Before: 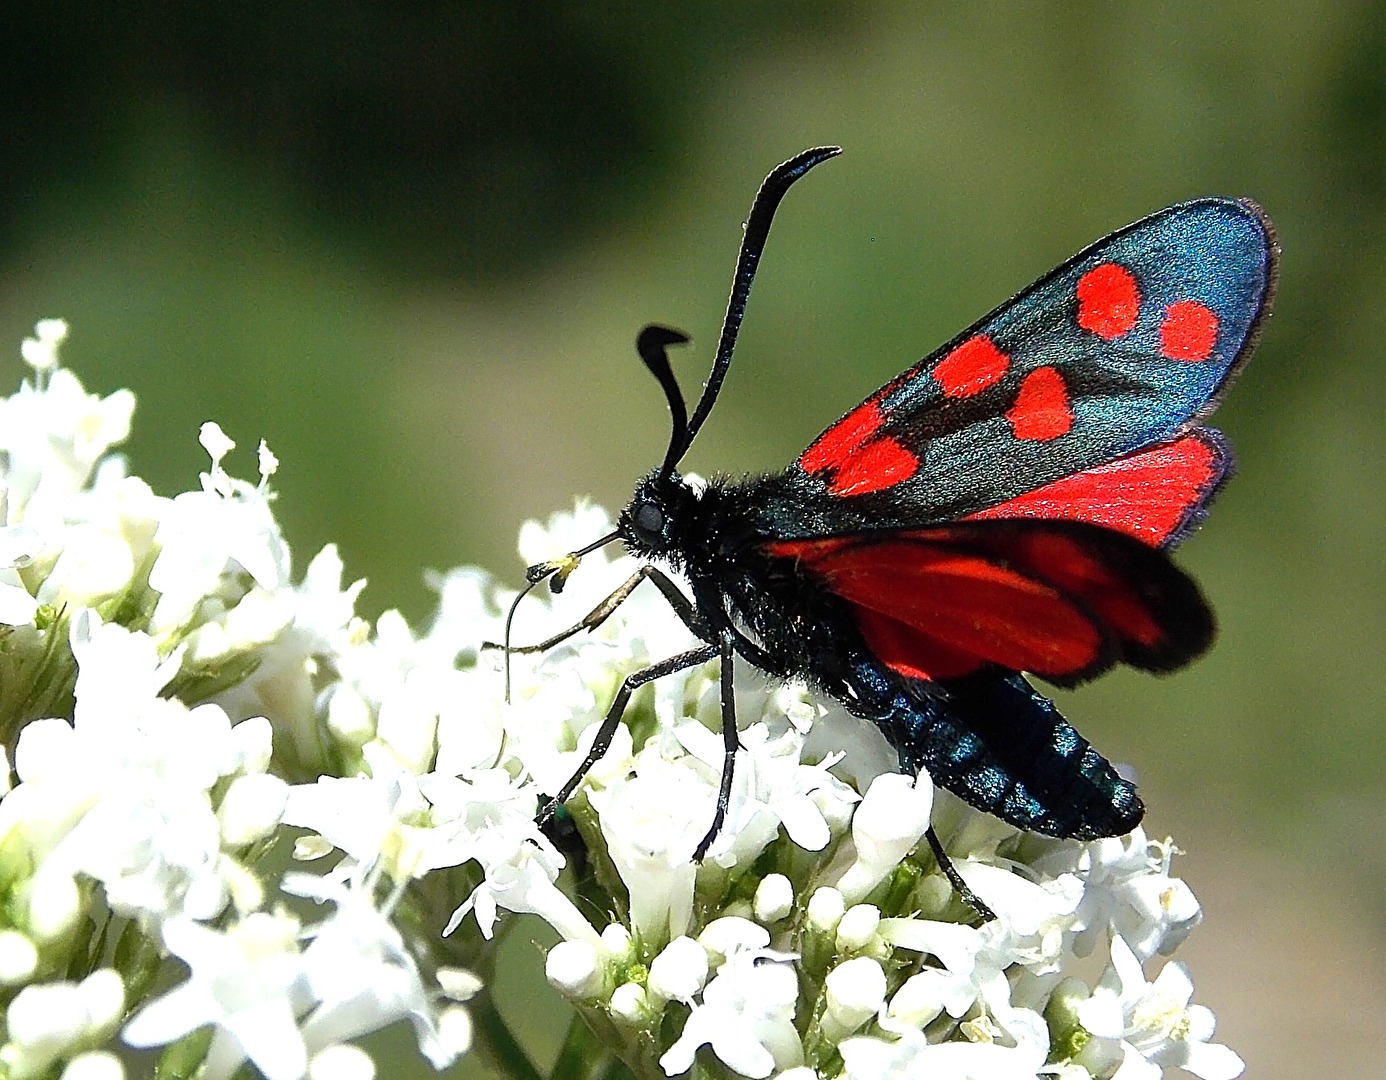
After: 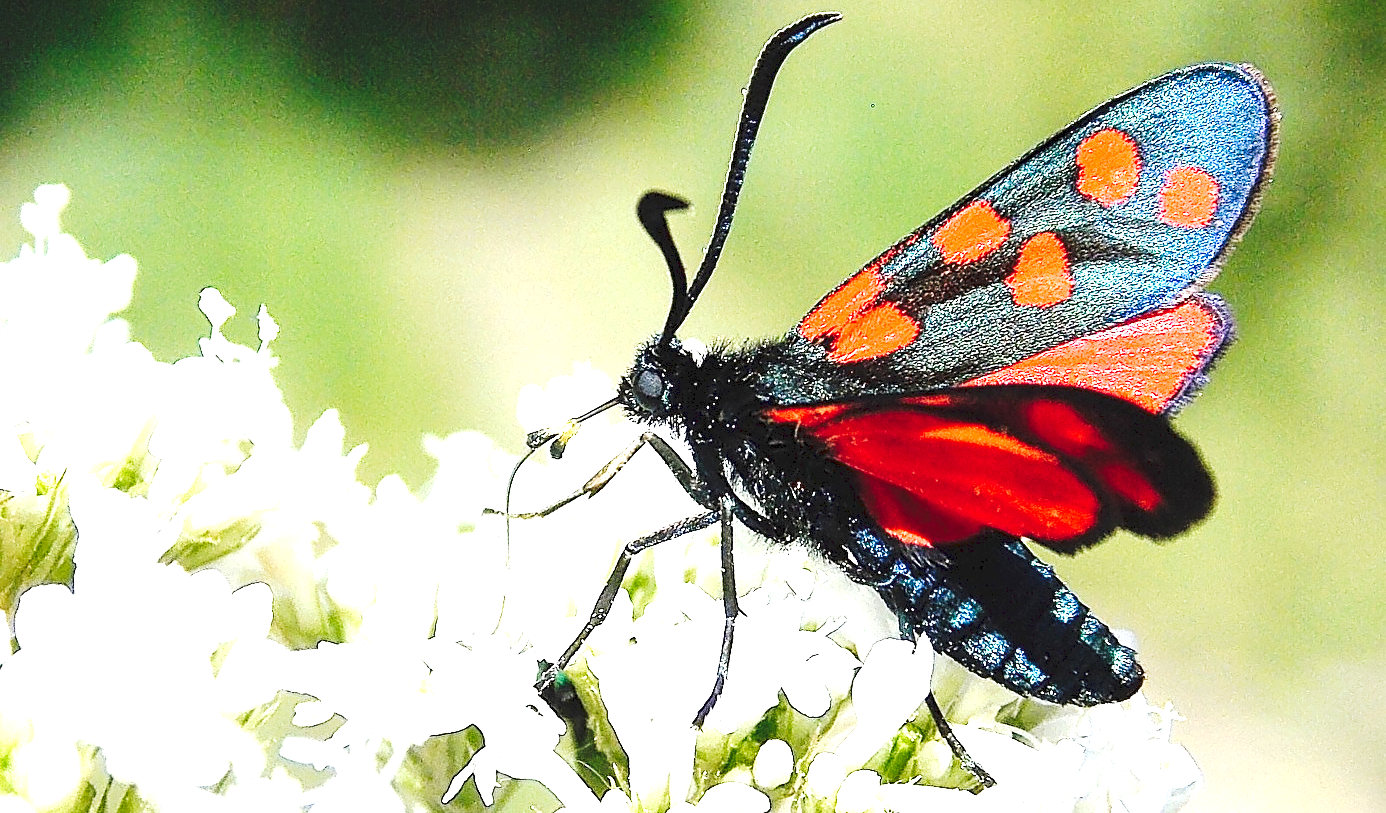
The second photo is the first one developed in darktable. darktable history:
contrast equalizer: y [[0.502, 0.505, 0.512, 0.529, 0.564, 0.588], [0.5 ×6], [0.502, 0.505, 0.512, 0.529, 0.564, 0.588], [0, 0.001, 0.001, 0.004, 0.008, 0.011], [0, 0.001, 0.001, 0.004, 0.008, 0.011]]
tone curve: curves: ch0 [(0, 0) (0.003, 0.077) (0.011, 0.079) (0.025, 0.085) (0.044, 0.095) (0.069, 0.109) (0.1, 0.124) (0.136, 0.142) (0.177, 0.169) (0.224, 0.207) (0.277, 0.267) (0.335, 0.347) (0.399, 0.442) (0.468, 0.54) (0.543, 0.635) (0.623, 0.726) (0.709, 0.813) (0.801, 0.882) (0.898, 0.934) (1, 1)], preserve colors none
exposure: black level correction 0, exposure 1.743 EV, compensate highlight preservation false
crop and rotate: top 12.455%, bottom 12.215%
